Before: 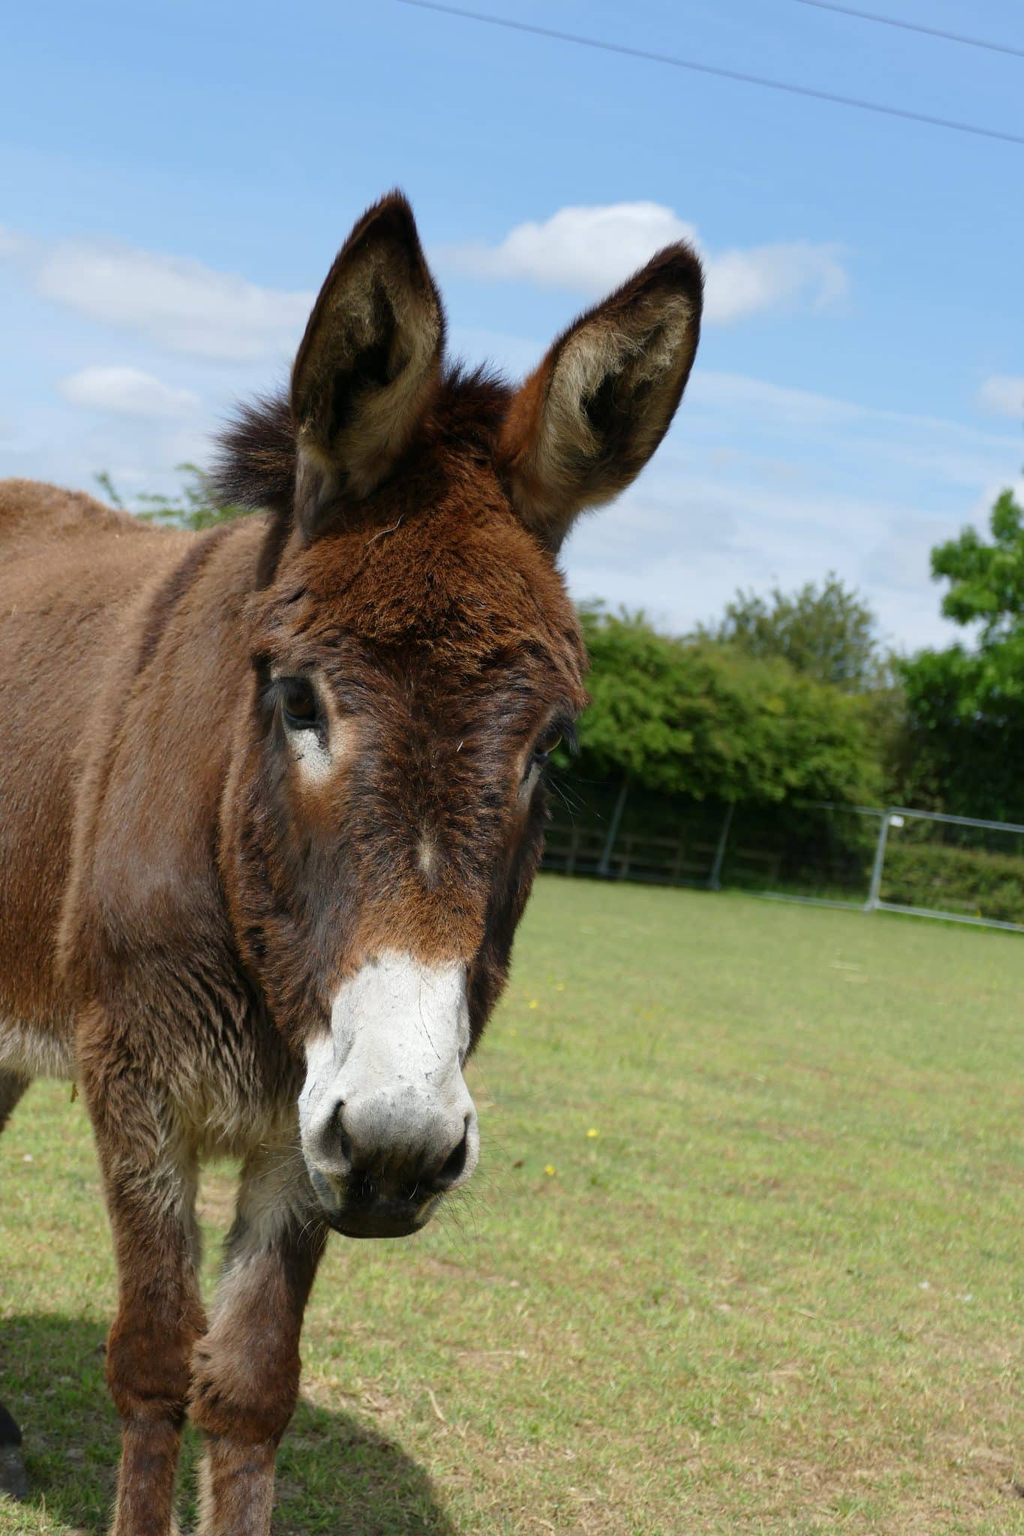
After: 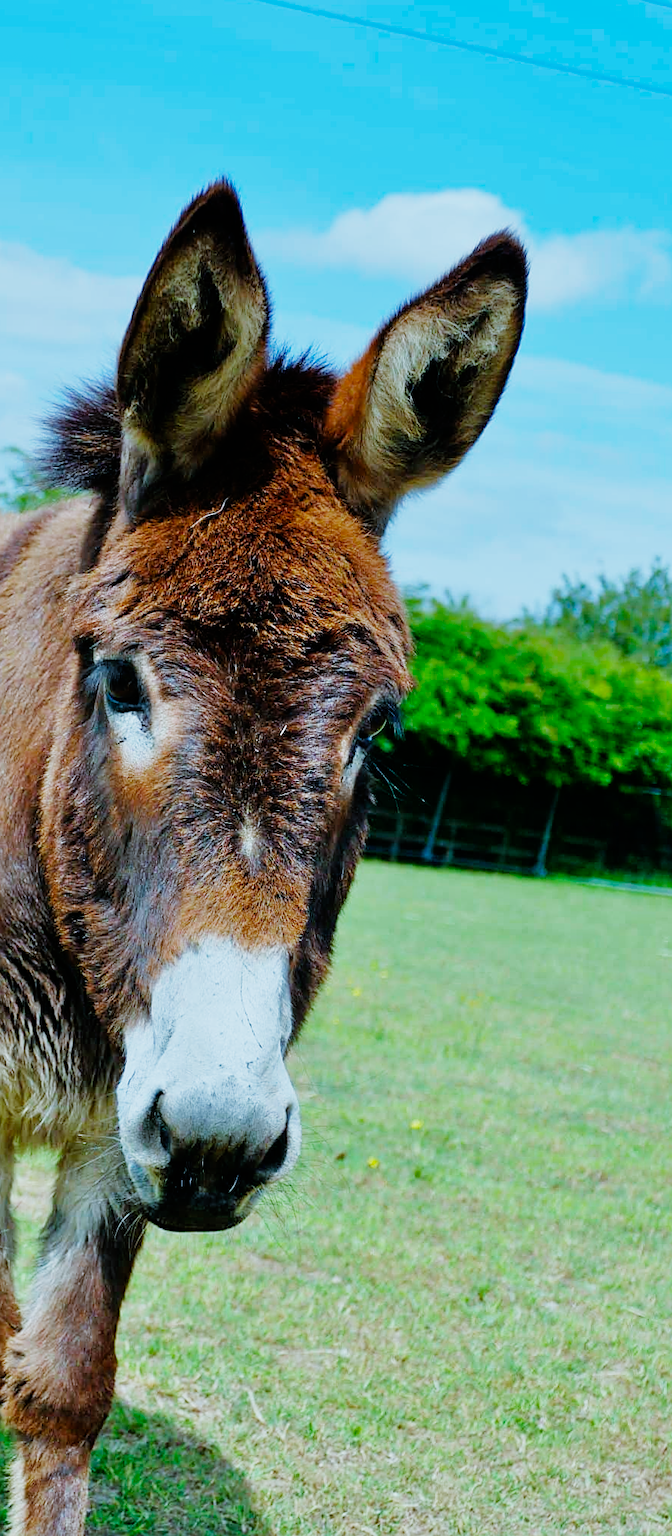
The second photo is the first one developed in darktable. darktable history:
sharpen: on, module defaults
crop: left 16.899%, right 16.556%
sigmoid: skew -0.2, preserve hue 0%, red attenuation 0.1, red rotation 0.035, green attenuation 0.1, green rotation -0.017, blue attenuation 0.15, blue rotation -0.052, base primaries Rec2020
rotate and perspective: rotation 0.226°, lens shift (vertical) -0.042, crop left 0.023, crop right 0.982, crop top 0.006, crop bottom 0.994
color balance rgb: linear chroma grading › global chroma 50%, perceptual saturation grading › global saturation 2.34%, global vibrance 6.64%, contrast 12.71%, saturation formula JzAzBz (2021)
tone equalizer: -7 EV 0.15 EV, -6 EV 0.6 EV, -5 EV 1.15 EV, -4 EV 1.33 EV, -3 EV 1.15 EV, -2 EV 0.6 EV, -1 EV 0.15 EV, mask exposure compensation -0.5 EV
color calibration: x 0.396, y 0.386, temperature 3669 K
